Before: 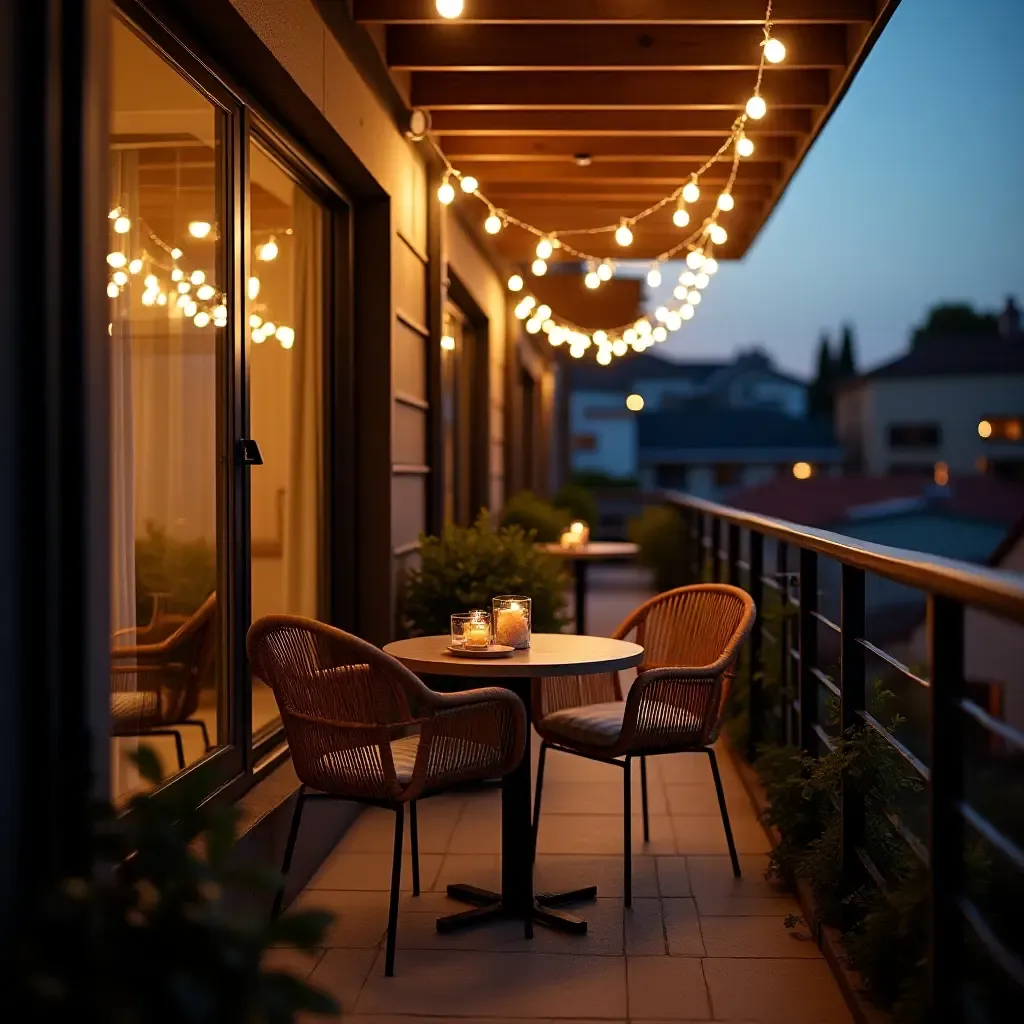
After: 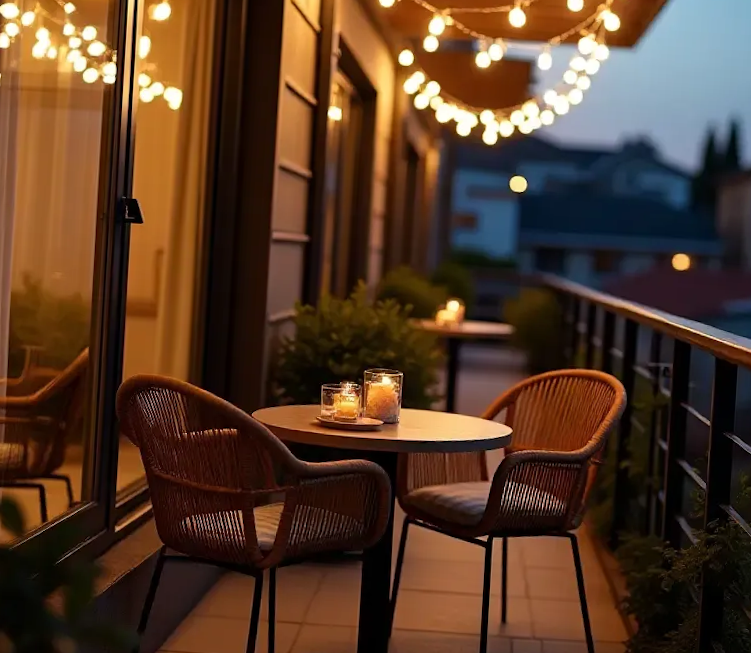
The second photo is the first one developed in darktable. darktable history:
crop and rotate: angle -3.42°, left 9.86%, top 20.488%, right 12.503%, bottom 12.043%
